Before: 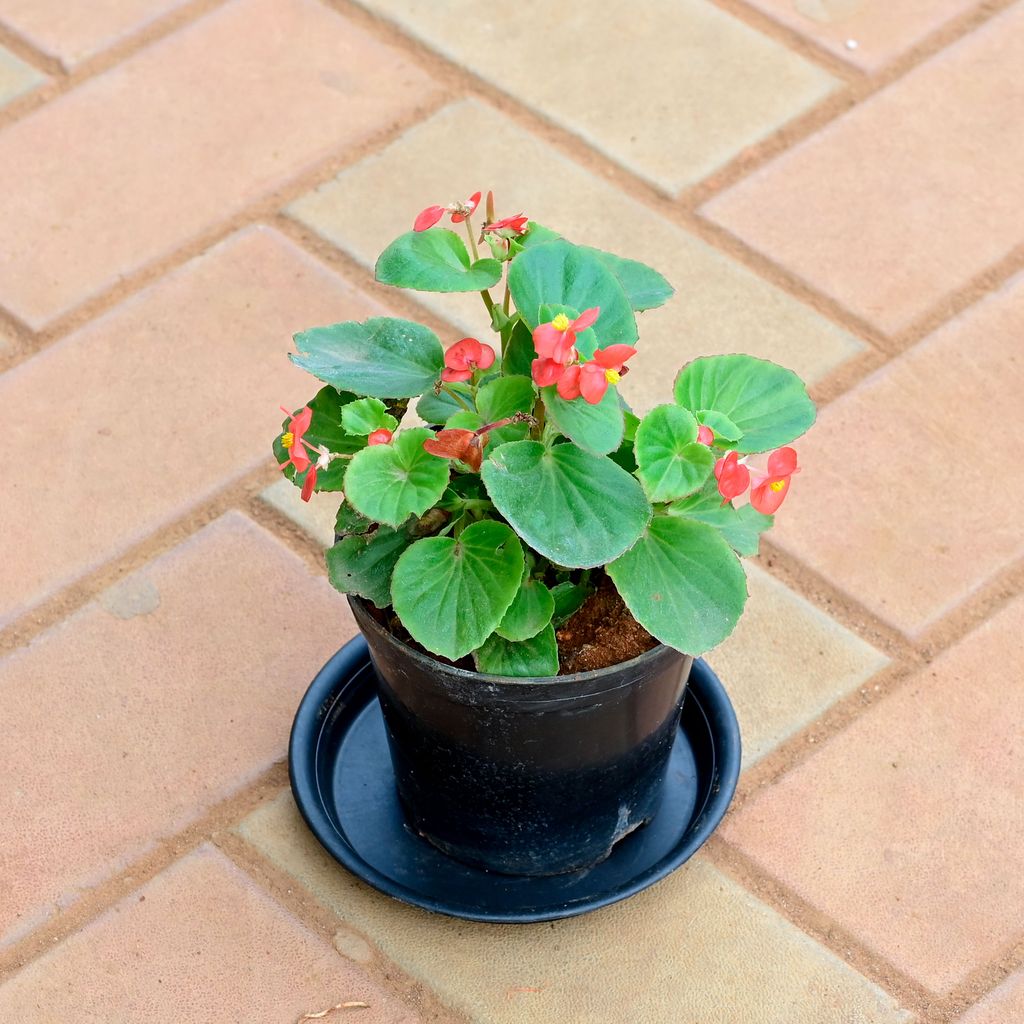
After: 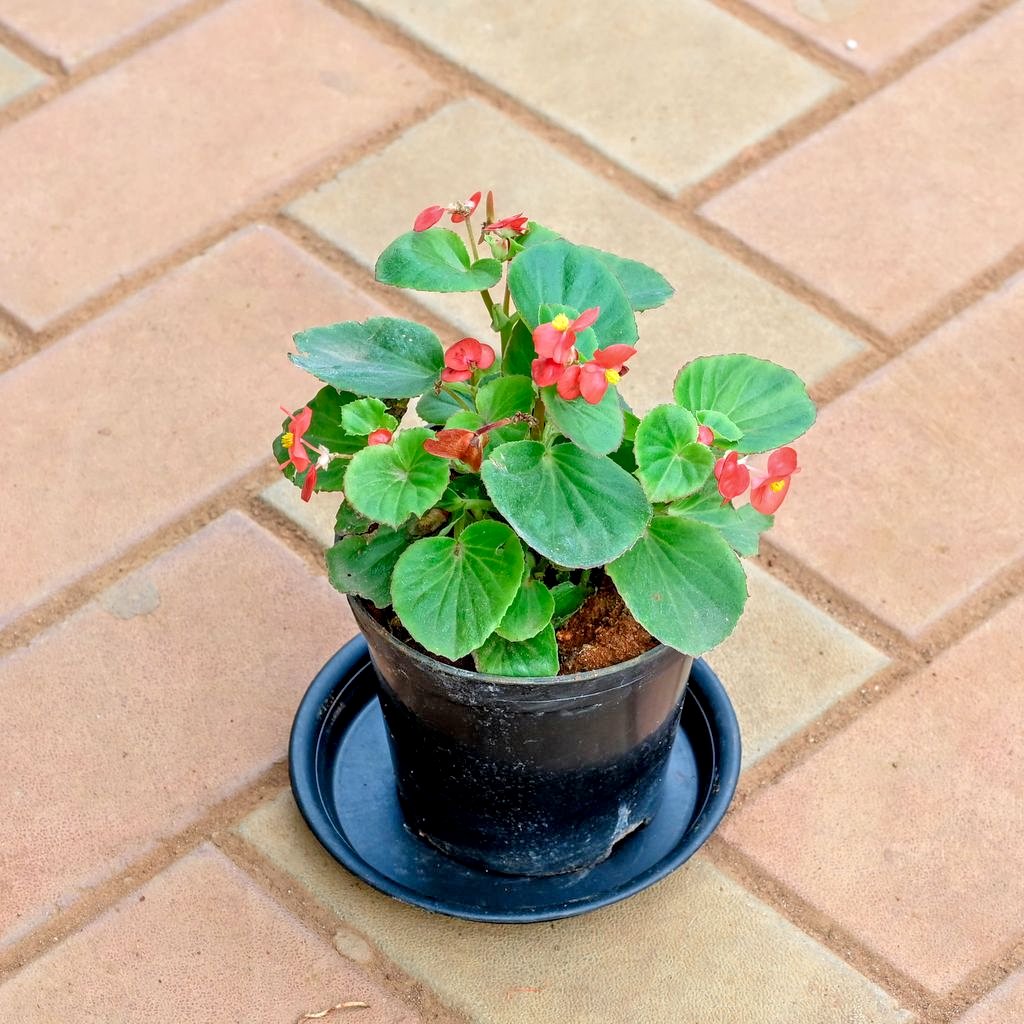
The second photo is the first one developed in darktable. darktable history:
tone equalizer: -7 EV 0.141 EV, -6 EV 0.61 EV, -5 EV 1.15 EV, -4 EV 1.3 EV, -3 EV 1.14 EV, -2 EV 0.6 EV, -1 EV 0.162 EV
local contrast: detail 130%
exposure: compensate exposure bias true, compensate highlight preservation false
